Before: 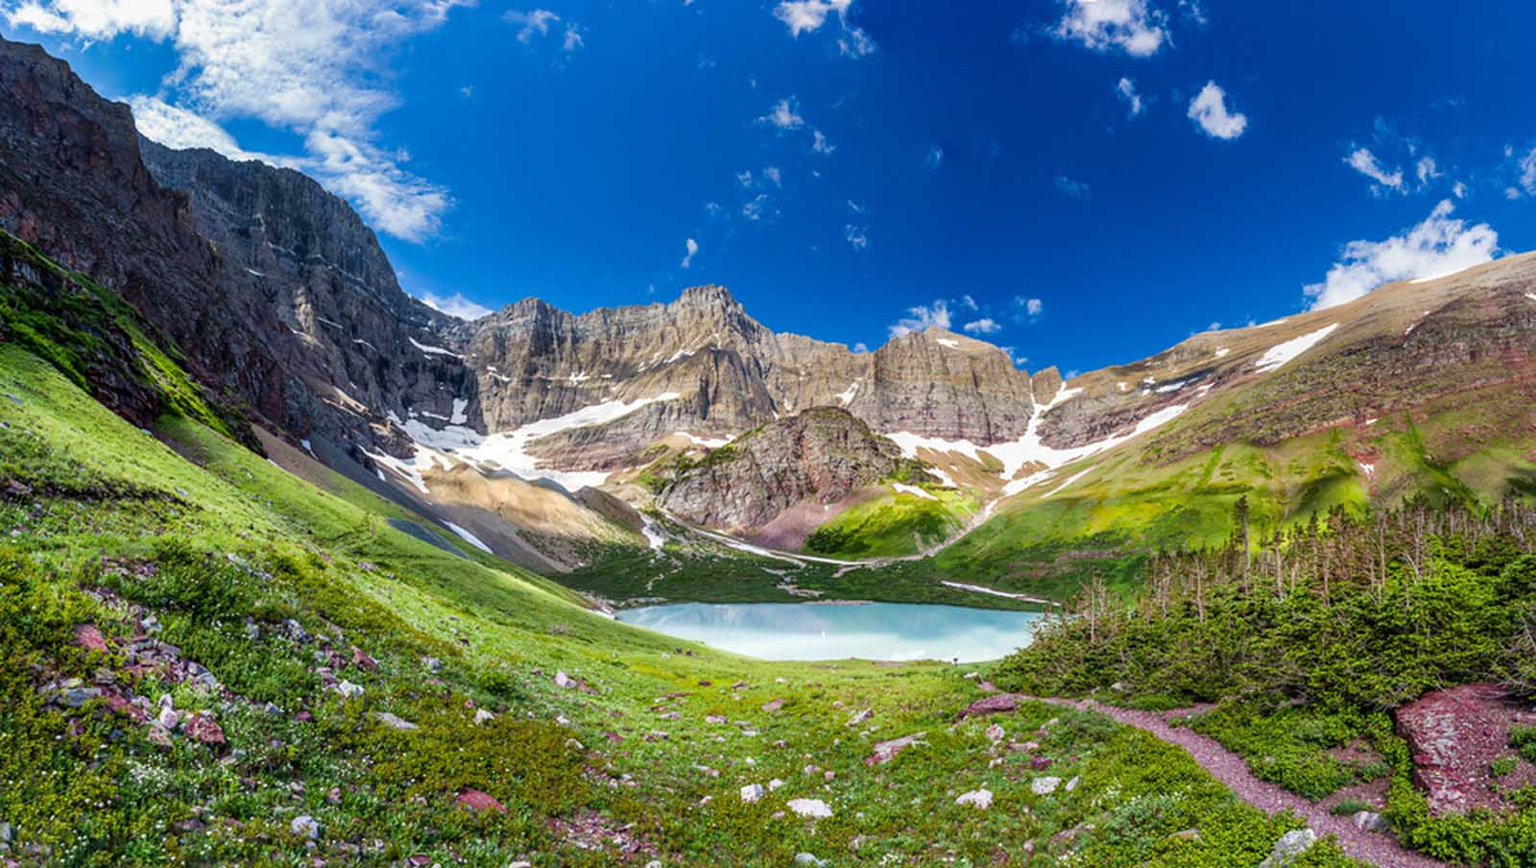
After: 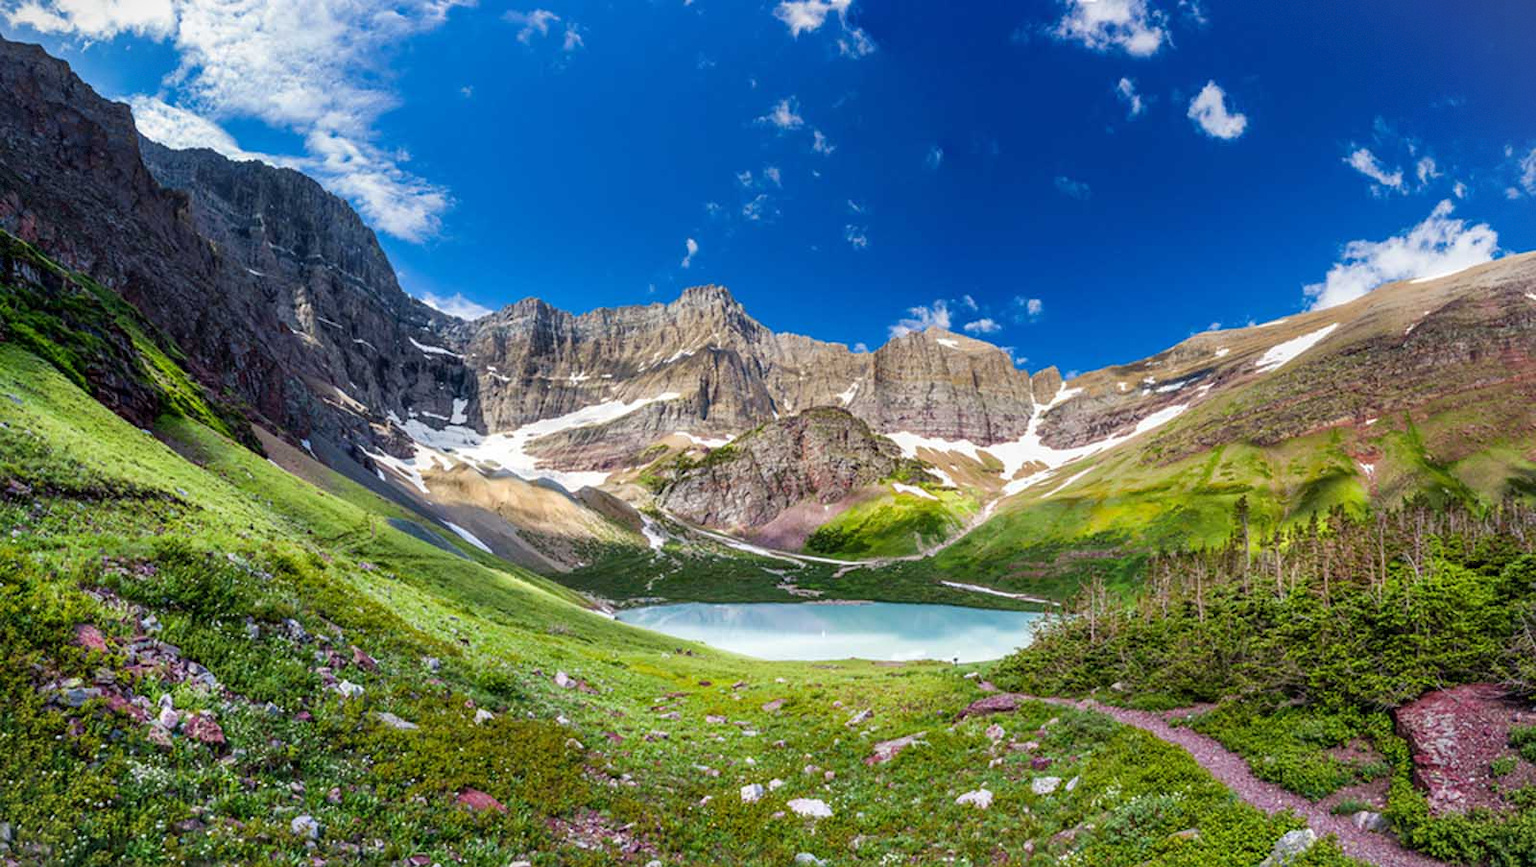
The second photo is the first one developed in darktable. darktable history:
vignetting: fall-off start 100.83%, brightness -0.418, saturation -0.3, width/height ratio 1.311, dithering 8-bit output, unbound false
